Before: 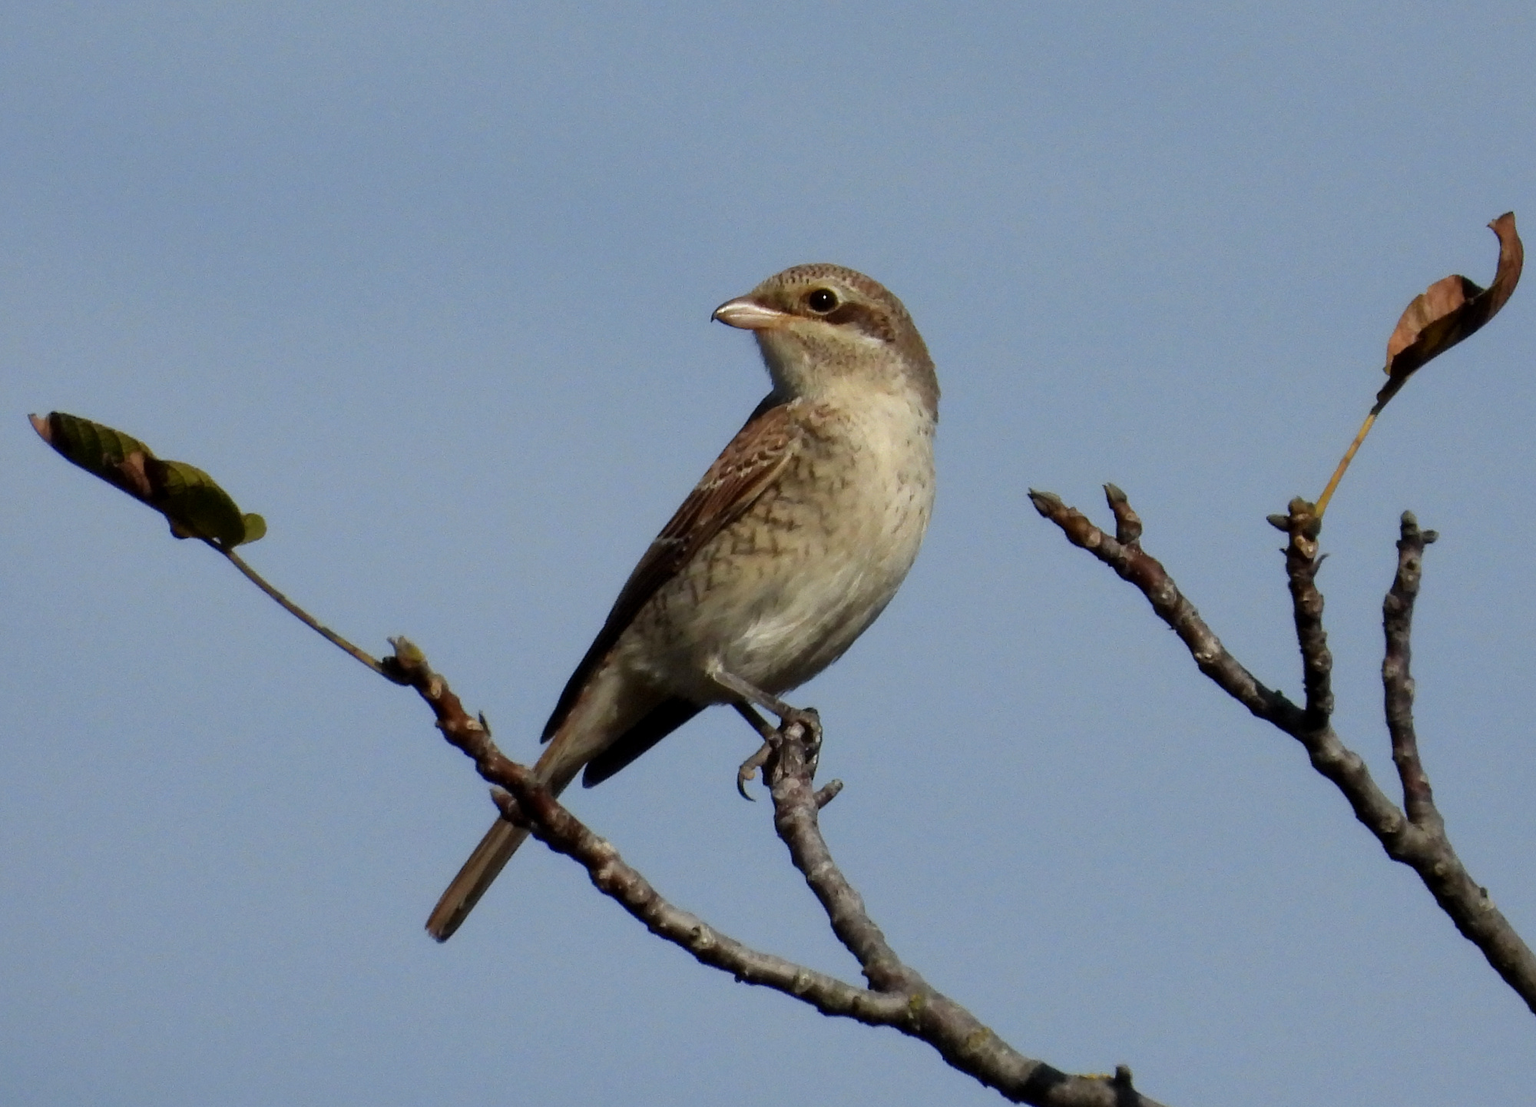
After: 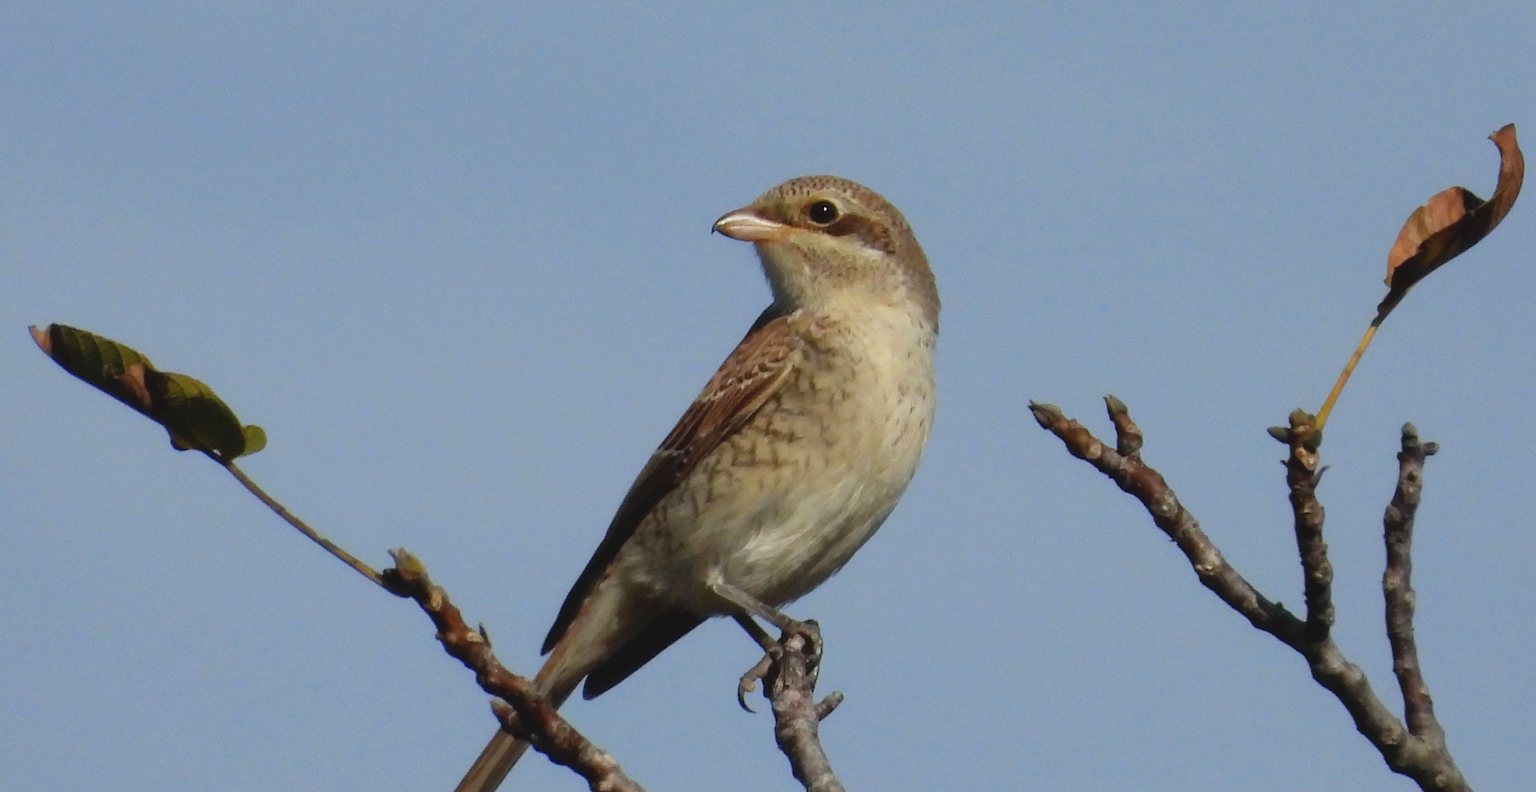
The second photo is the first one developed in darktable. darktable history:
contrast brightness saturation: contrast -0.102, brightness 0.049, saturation 0.083
crop and rotate: top 8.117%, bottom 20.333%
